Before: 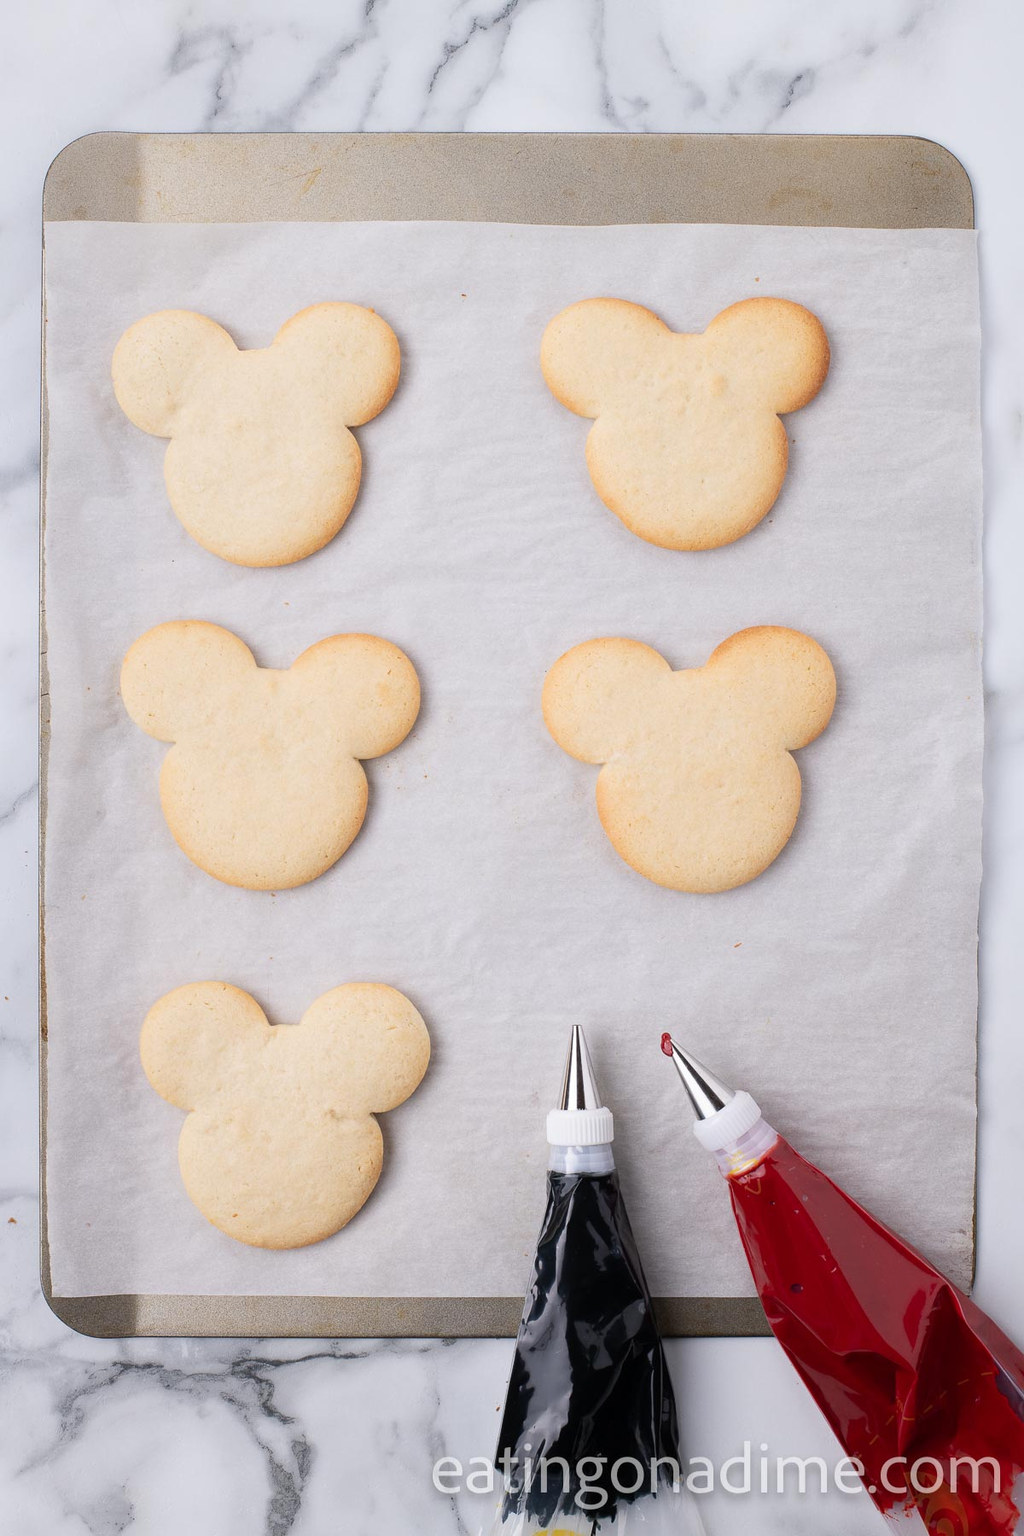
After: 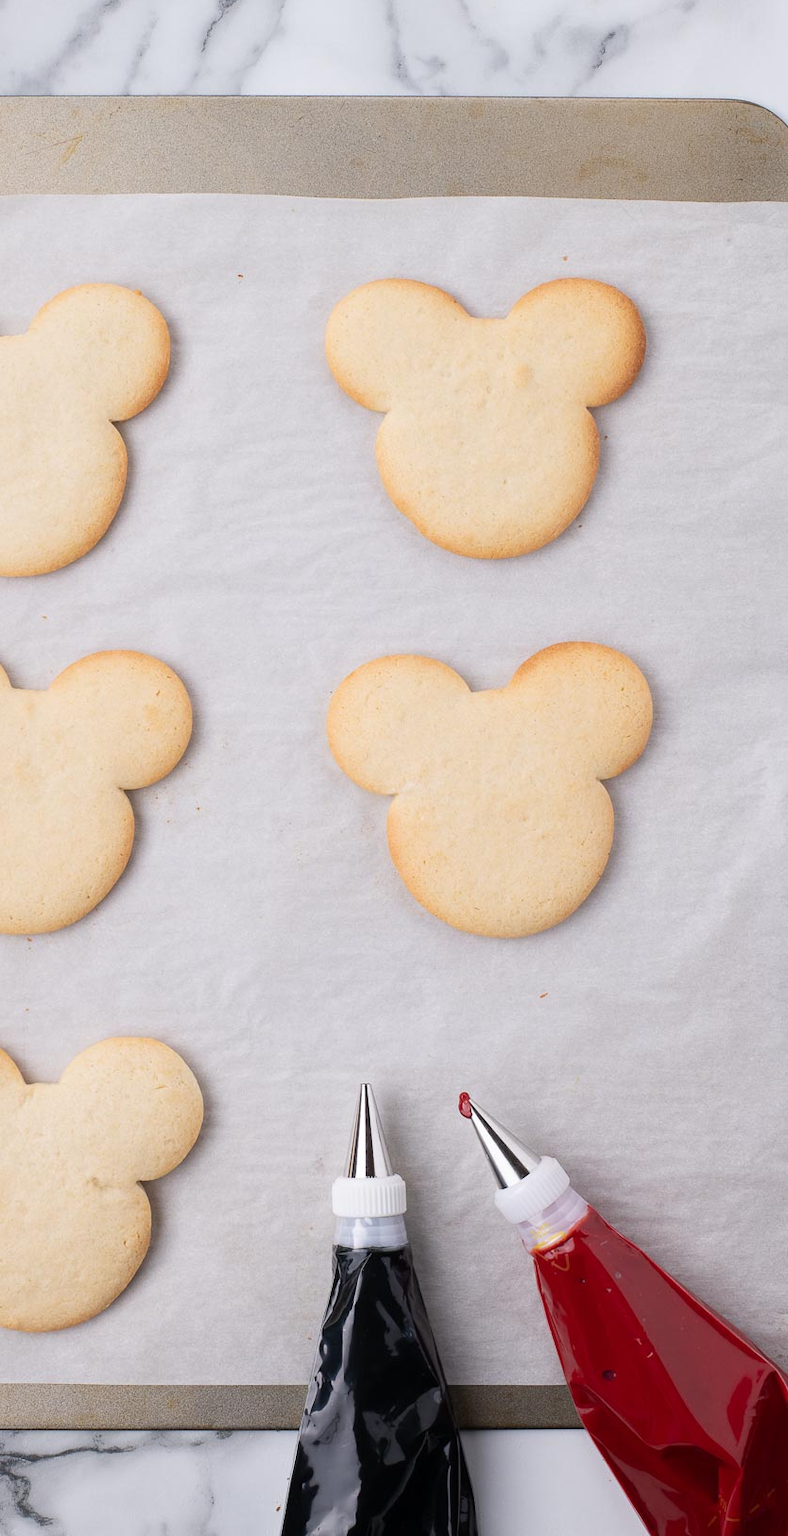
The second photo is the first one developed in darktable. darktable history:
crop and rotate: left 24.106%, top 3.006%, right 6.301%, bottom 6.606%
